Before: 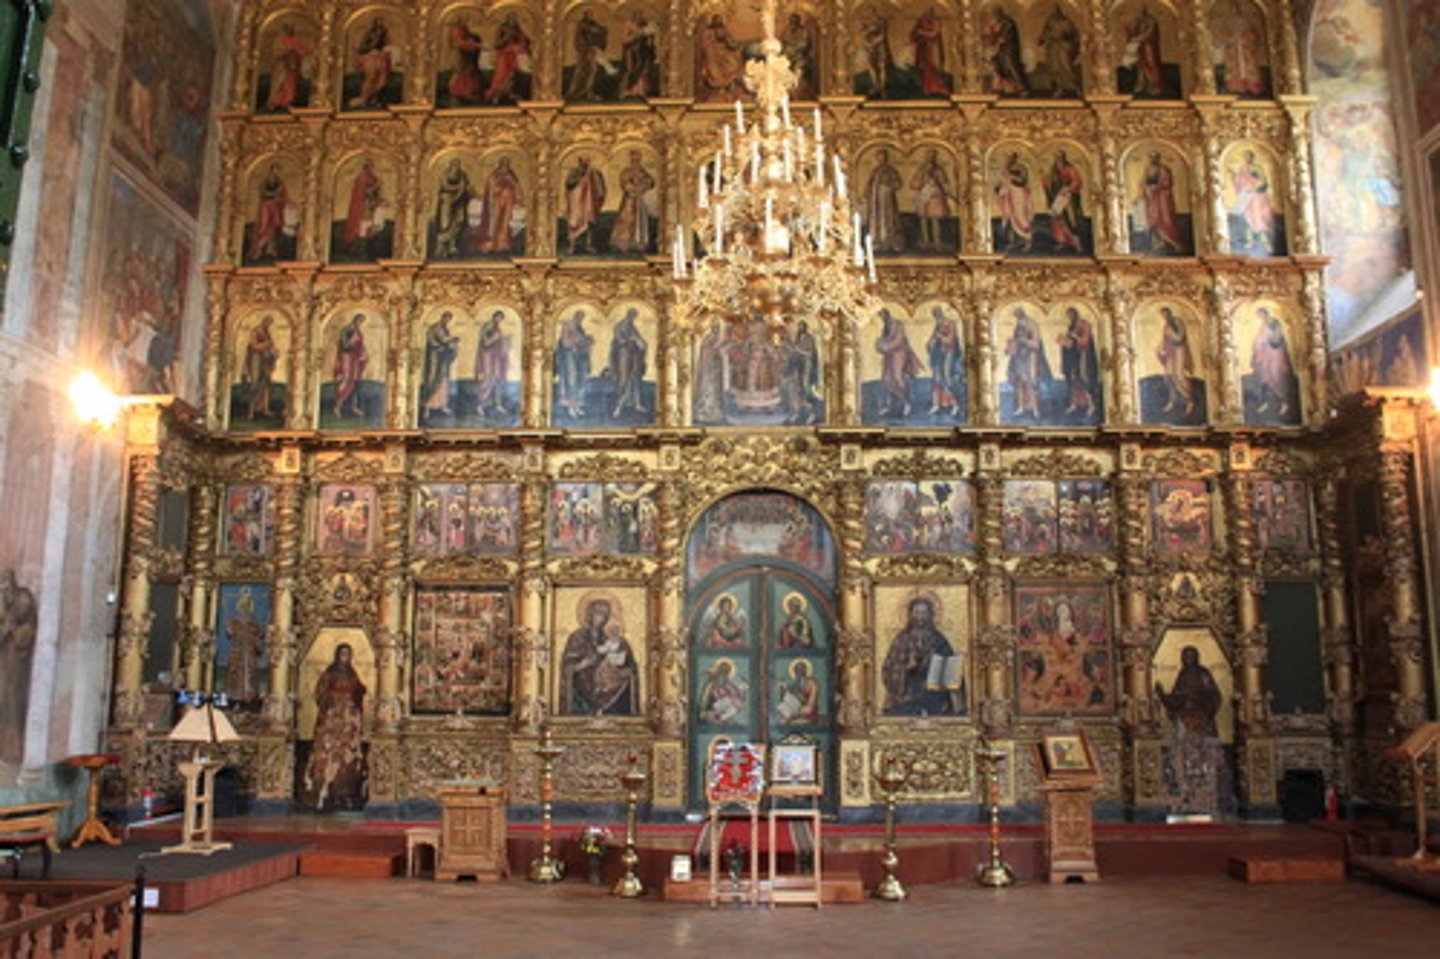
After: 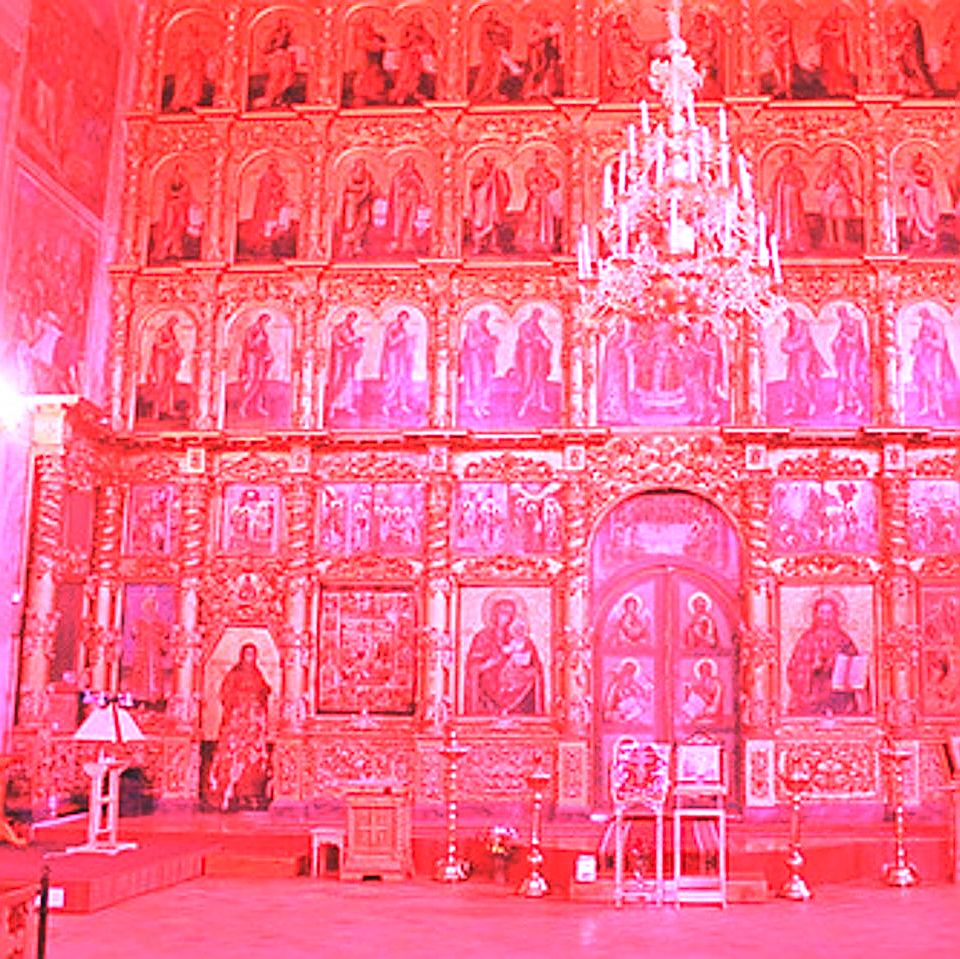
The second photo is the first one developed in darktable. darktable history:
sharpen: on, module defaults
exposure: black level correction -0.015, compensate highlight preservation false
crop and rotate: left 6.617%, right 26.717%
white balance: red 4.26, blue 1.802
